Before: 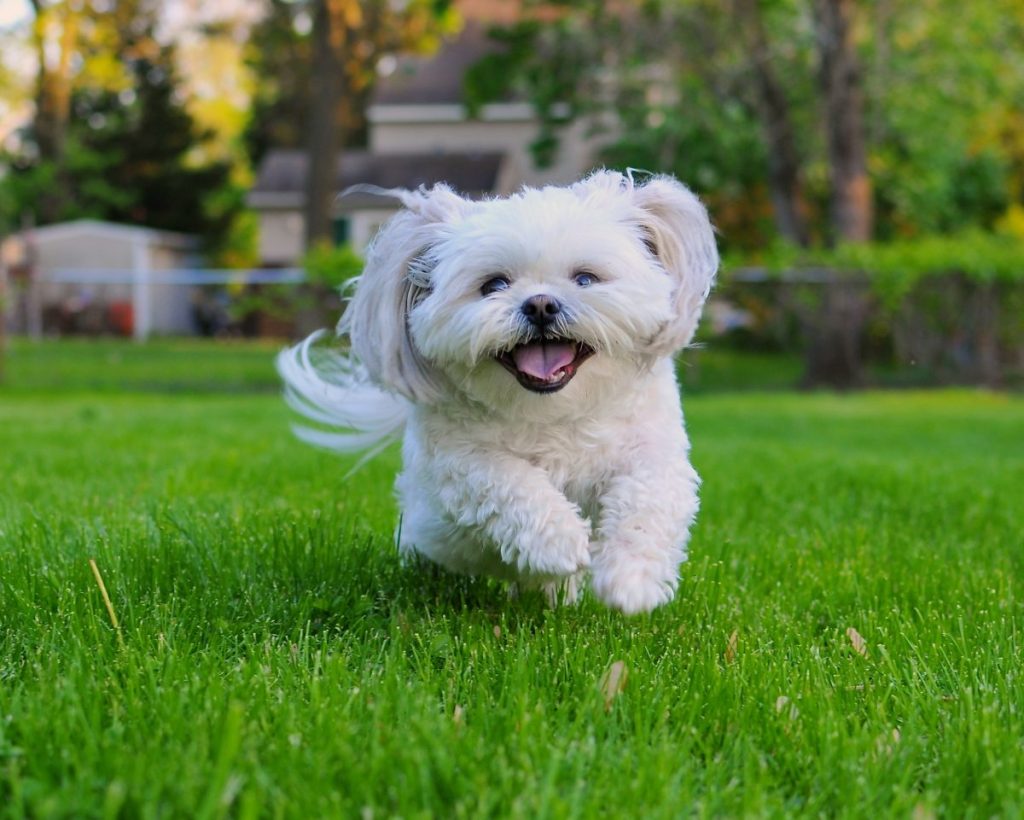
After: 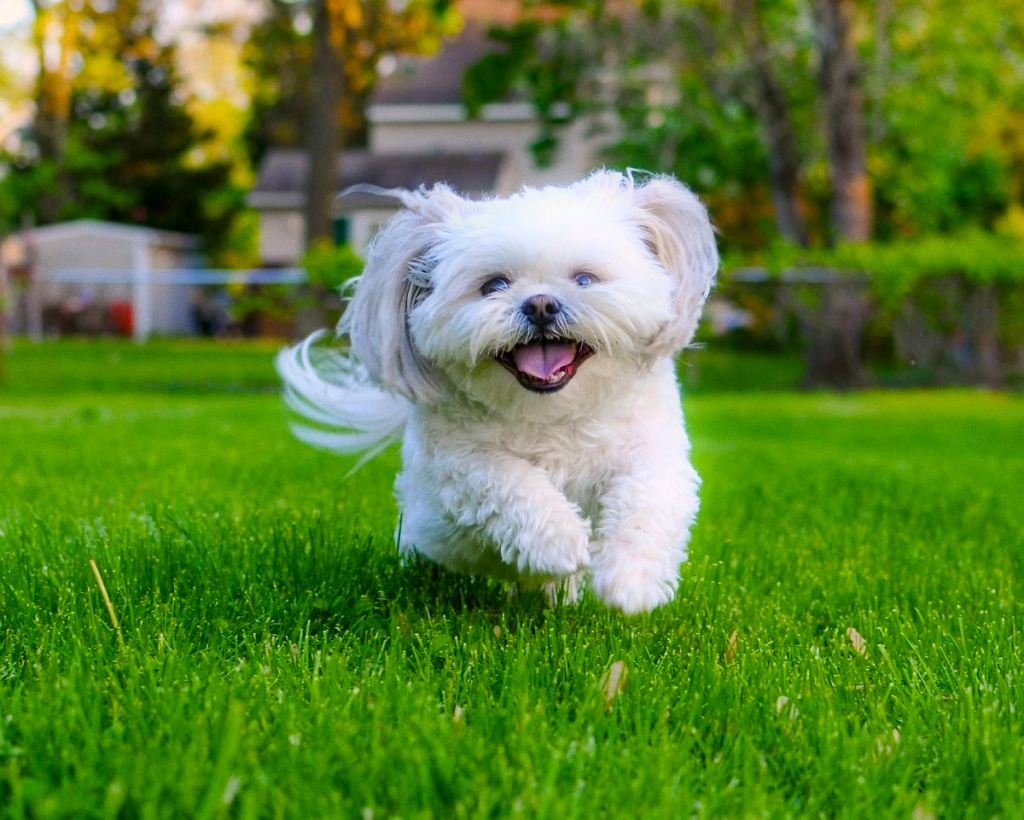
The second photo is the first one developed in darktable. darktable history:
bloom: size 5%, threshold 95%, strength 15%
color balance rgb: perceptual saturation grading › global saturation 35%, perceptual saturation grading › highlights -30%, perceptual saturation grading › shadows 35%, perceptual brilliance grading › global brilliance 3%, perceptual brilliance grading › highlights -3%, perceptual brilliance grading › shadows 3%
local contrast: on, module defaults
grain: coarseness 0.09 ISO, strength 10%
